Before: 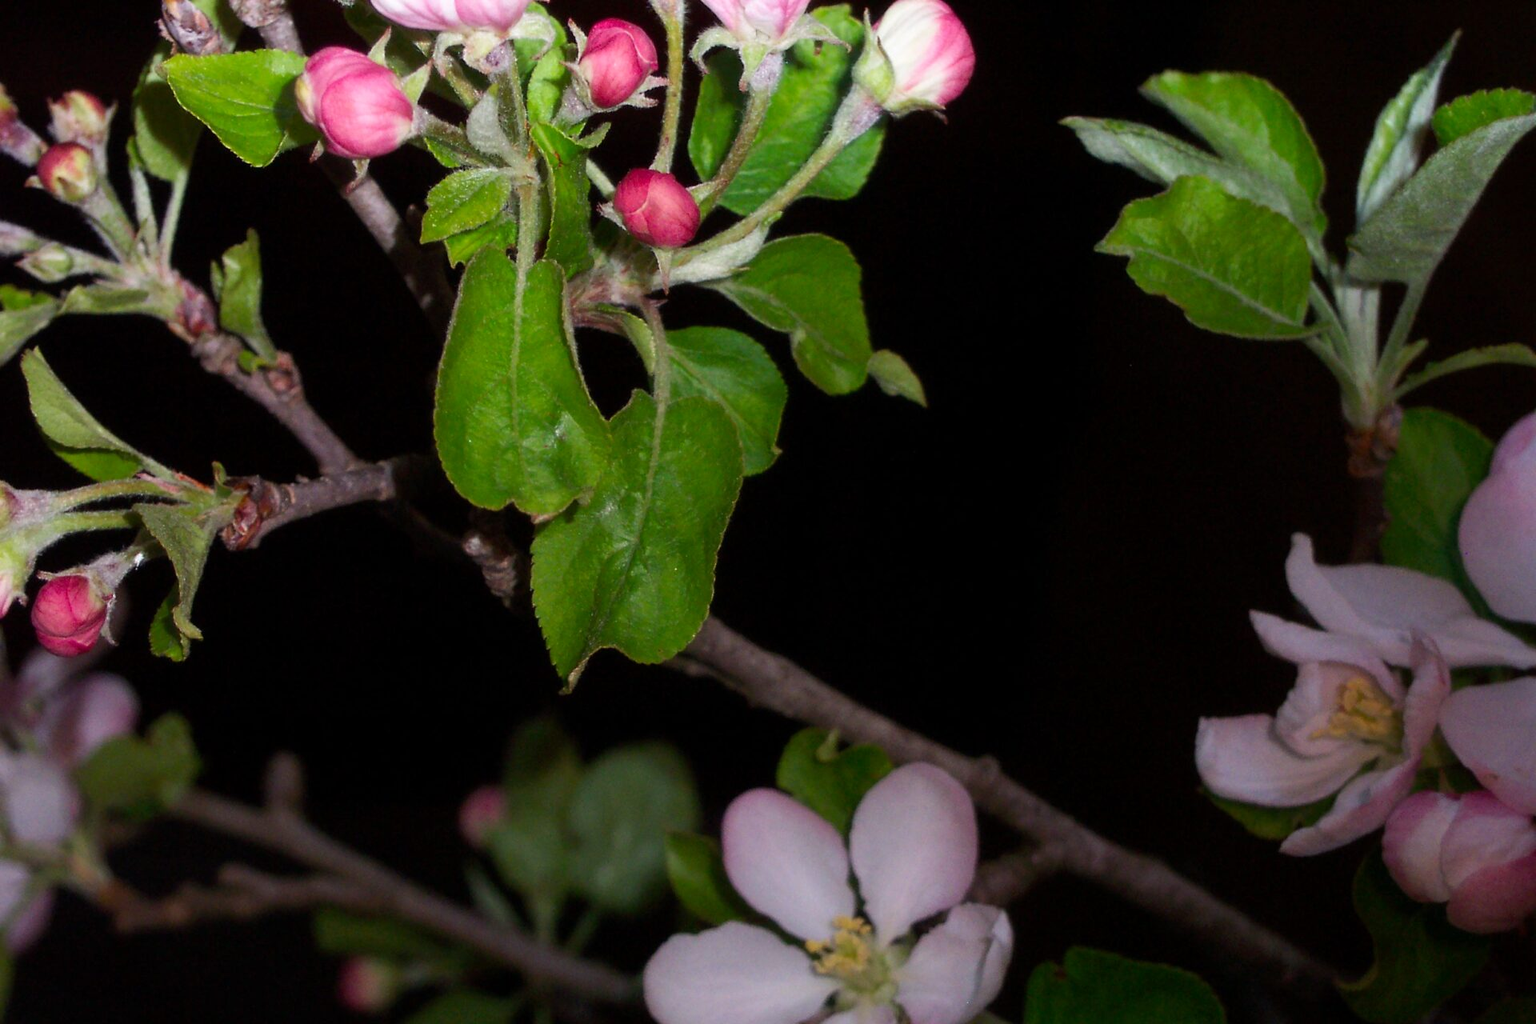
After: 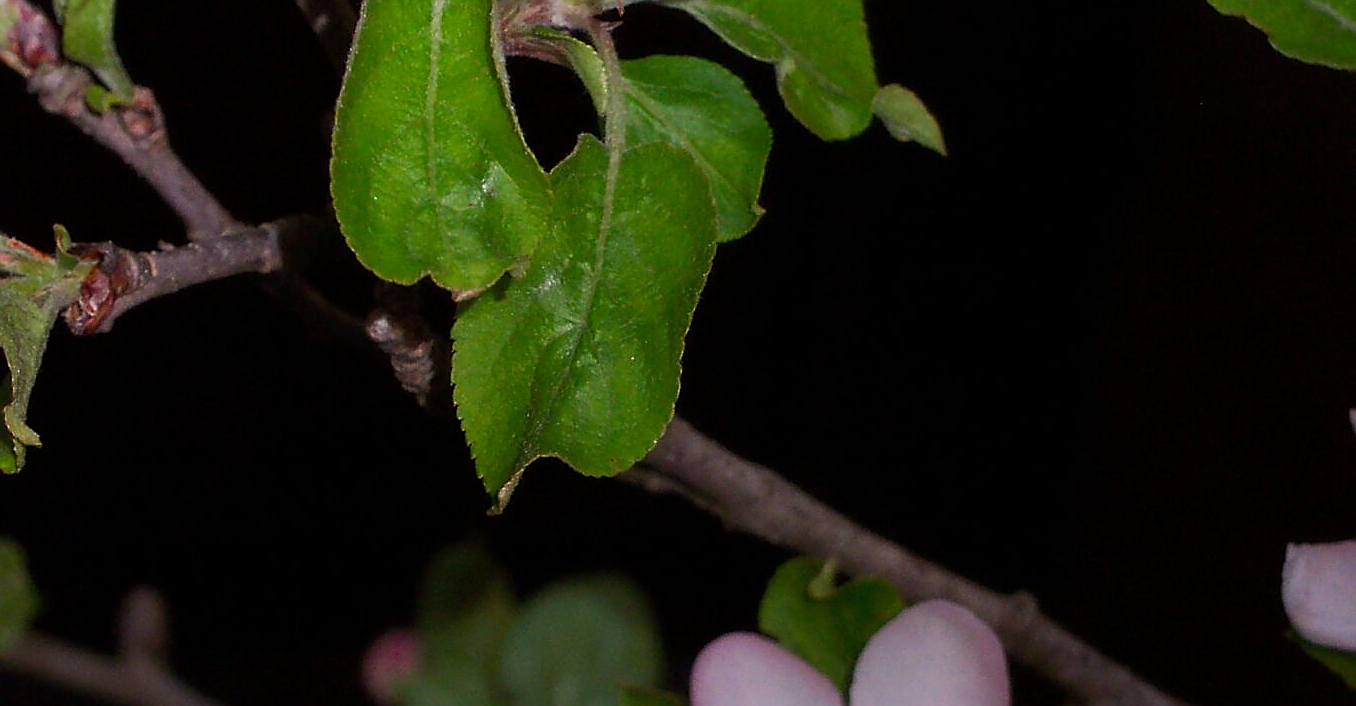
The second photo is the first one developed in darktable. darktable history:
sharpen: radius 1.371, amount 1.253, threshold 0.604
crop: left 11.08%, top 27.595%, right 18.292%, bottom 17.18%
exposure: exposure -0.055 EV, compensate highlight preservation false
